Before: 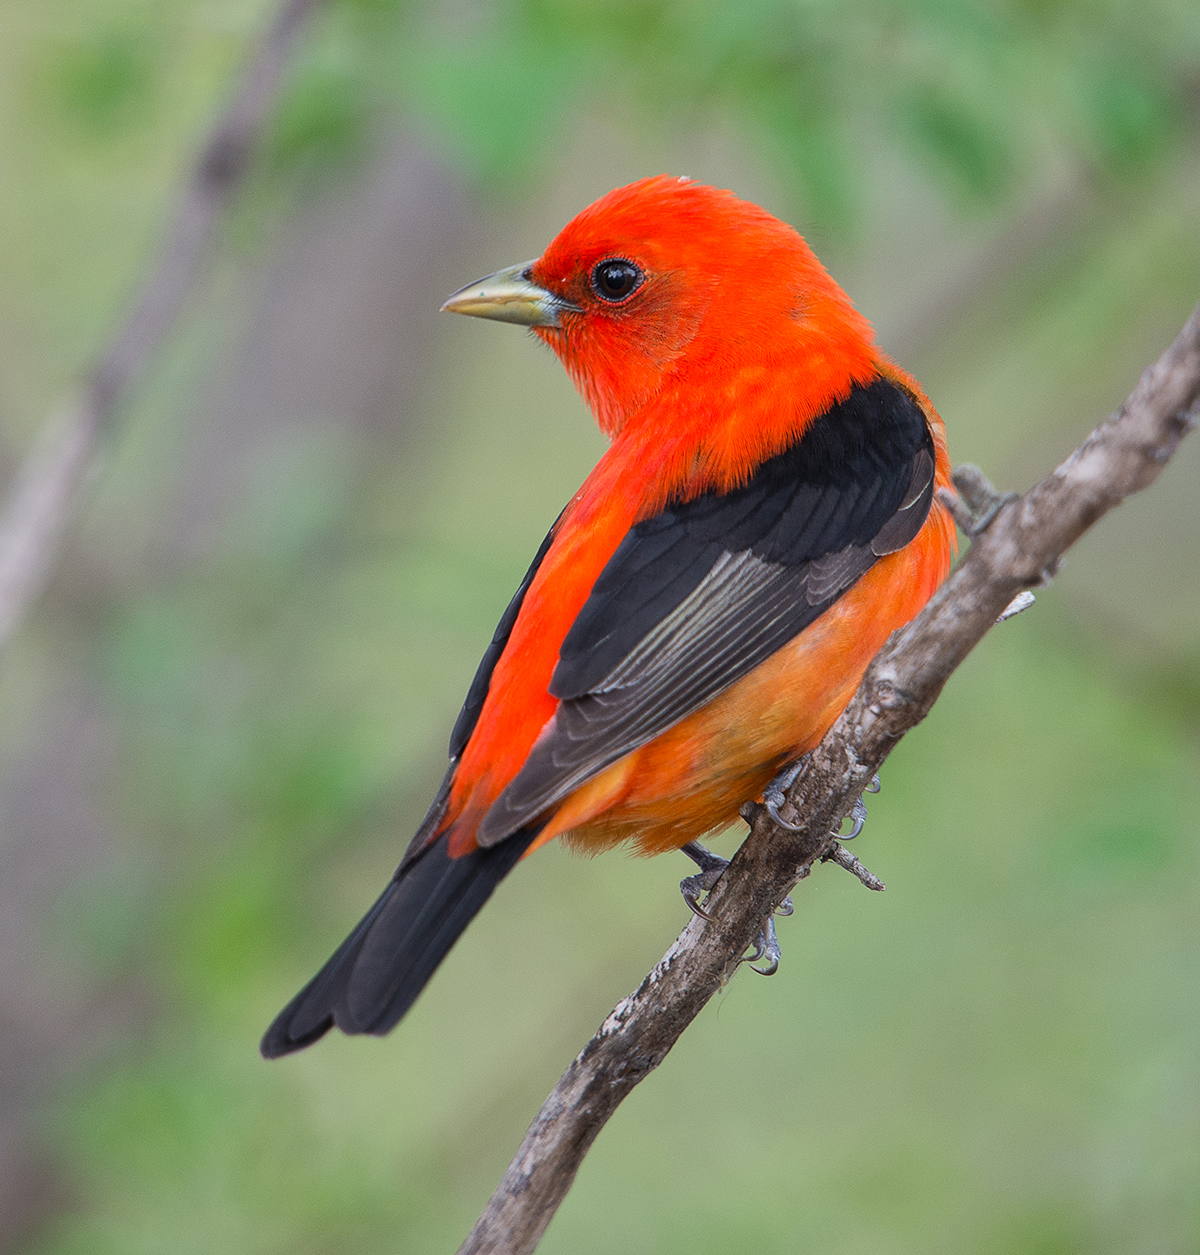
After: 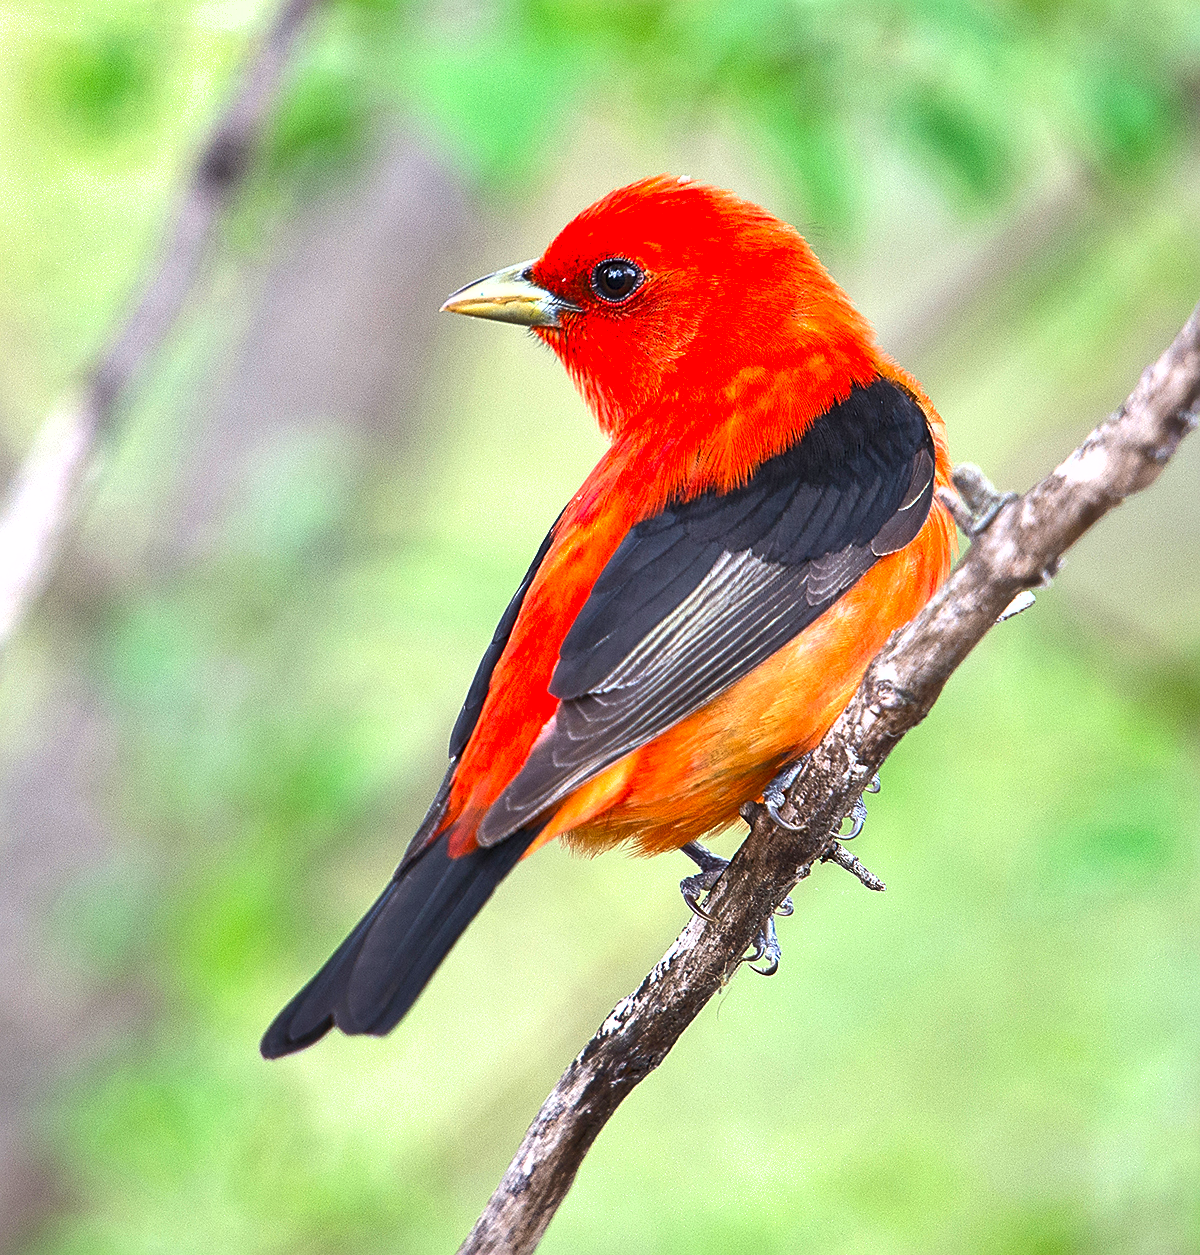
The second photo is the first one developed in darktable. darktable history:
shadows and highlights: radius 135.47, soften with gaussian
exposure: black level correction 0, exposure 1.283 EV, compensate highlight preservation false
sharpen: on, module defaults
contrast brightness saturation: saturation 0.096
